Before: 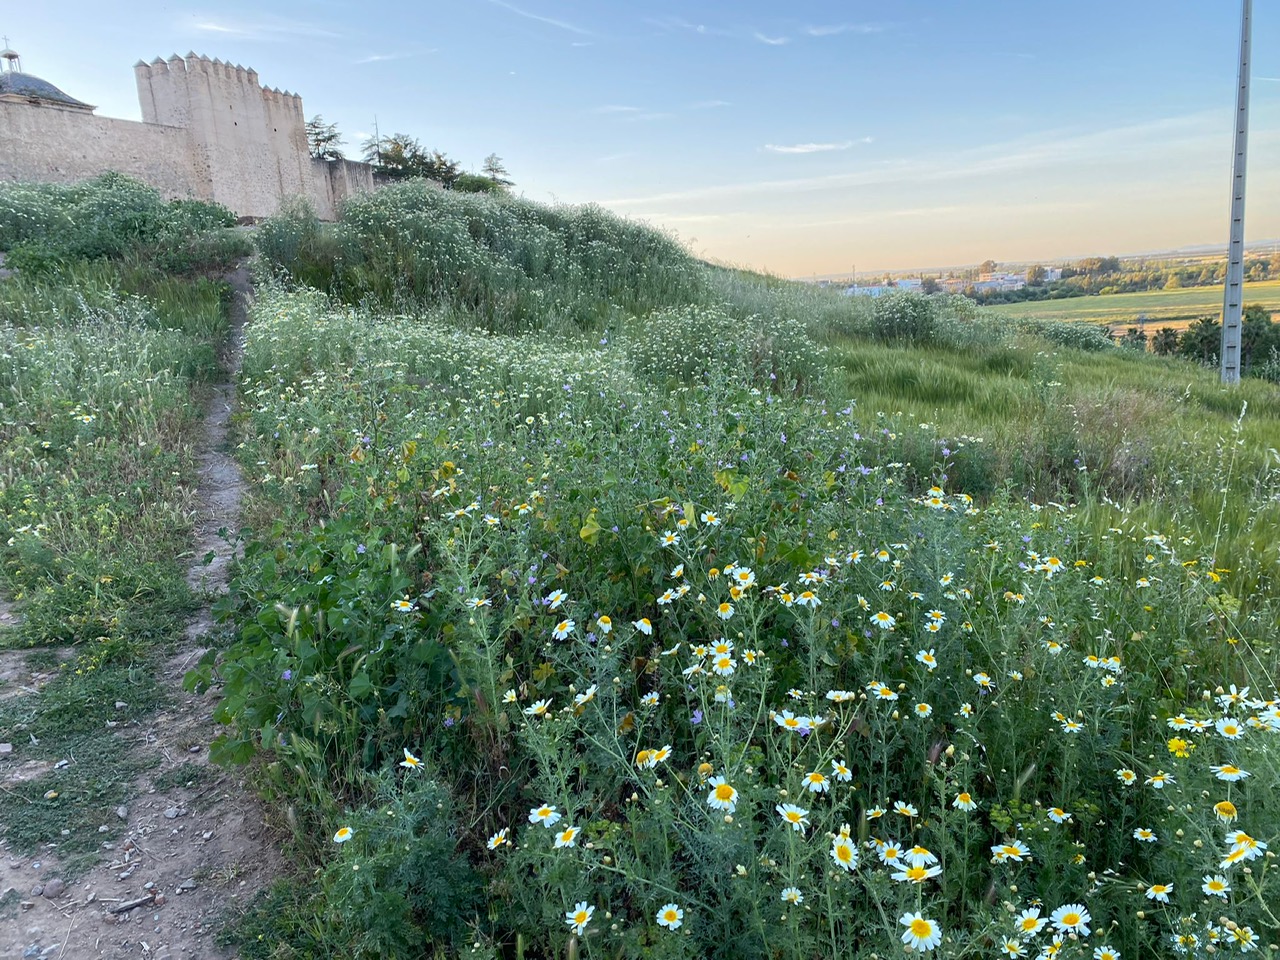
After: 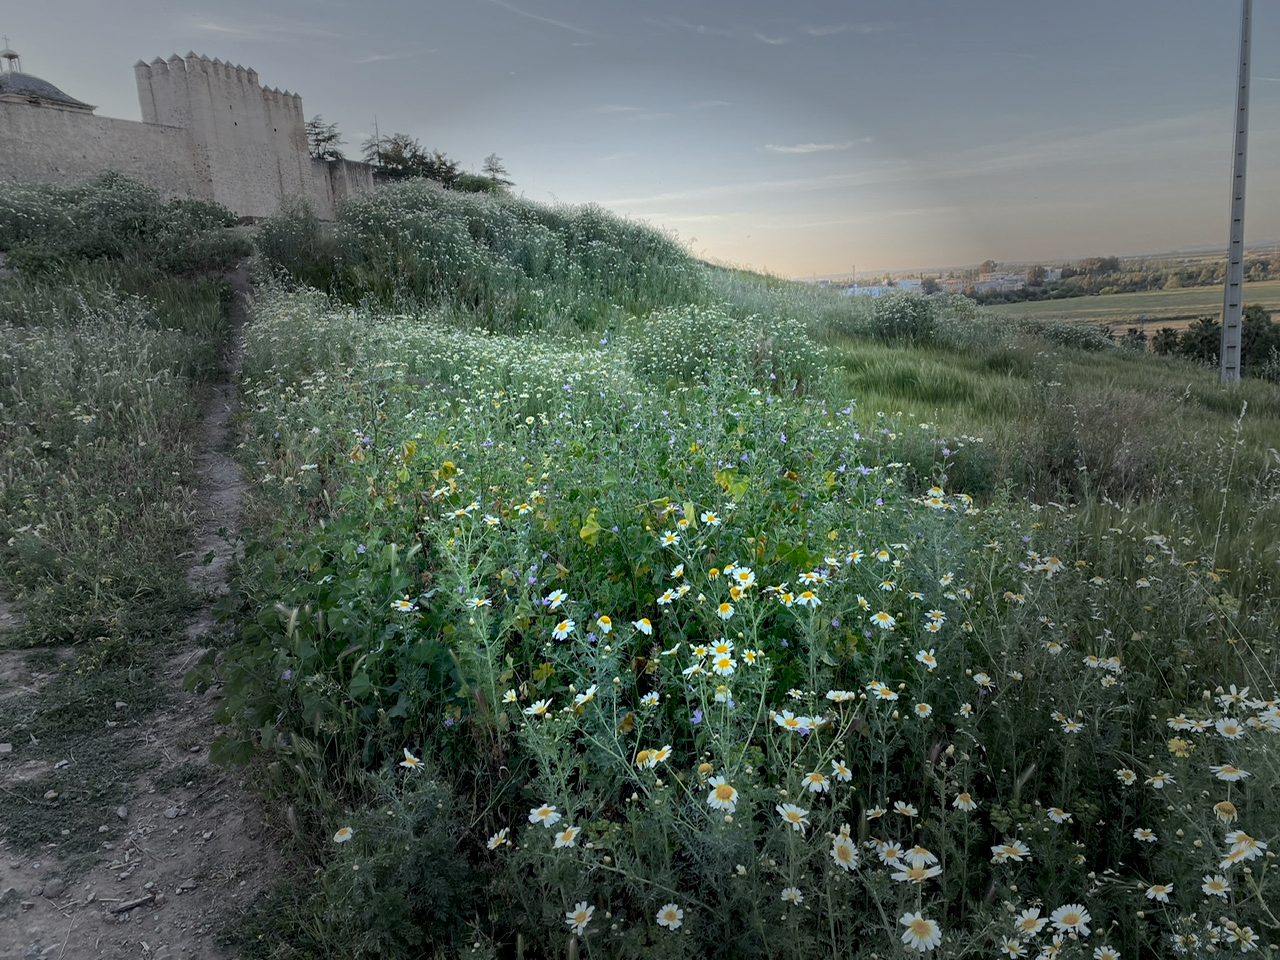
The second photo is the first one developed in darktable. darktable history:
exposure: black level correction 0.007, compensate highlight preservation false
vignetting: fall-off start 31.28%, fall-off radius 34.64%, brightness -0.575
